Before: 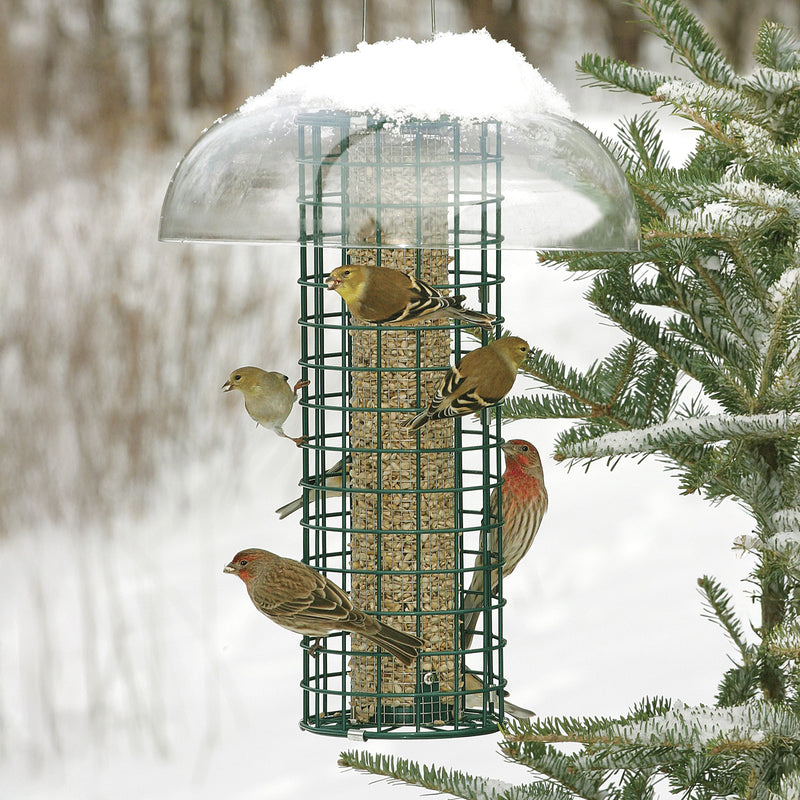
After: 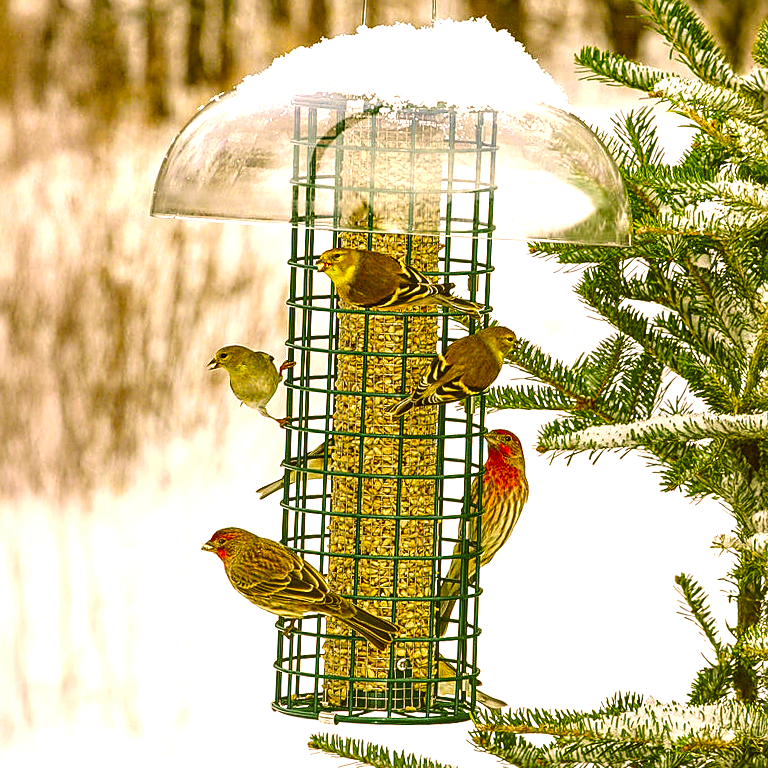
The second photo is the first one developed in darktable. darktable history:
local contrast: highlights 61%, detail 143%, midtone range 0.428
sharpen: on, module defaults
contrast brightness saturation: contrast 0.12, brightness -0.12, saturation 0.2
white balance: red 0.926, green 1.003, blue 1.133
exposure: exposure 0.2 EV, compensate highlight preservation false
tone equalizer: -8 EV -0.417 EV, -7 EV -0.389 EV, -6 EV -0.333 EV, -5 EV -0.222 EV, -3 EV 0.222 EV, -2 EV 0.333 EV, -1 EV 0.389 EV, +0 EV 0.417 EV, edges refinement/feathering 500, mask exposure compensation -1.57 EV, preserve details no
crop and rotate: angle -2.38°
color correction: highlights a* 10.44, highlights b* 30.04, shadows a* 2.73, shadows b* 17.51, saturation 1.72
